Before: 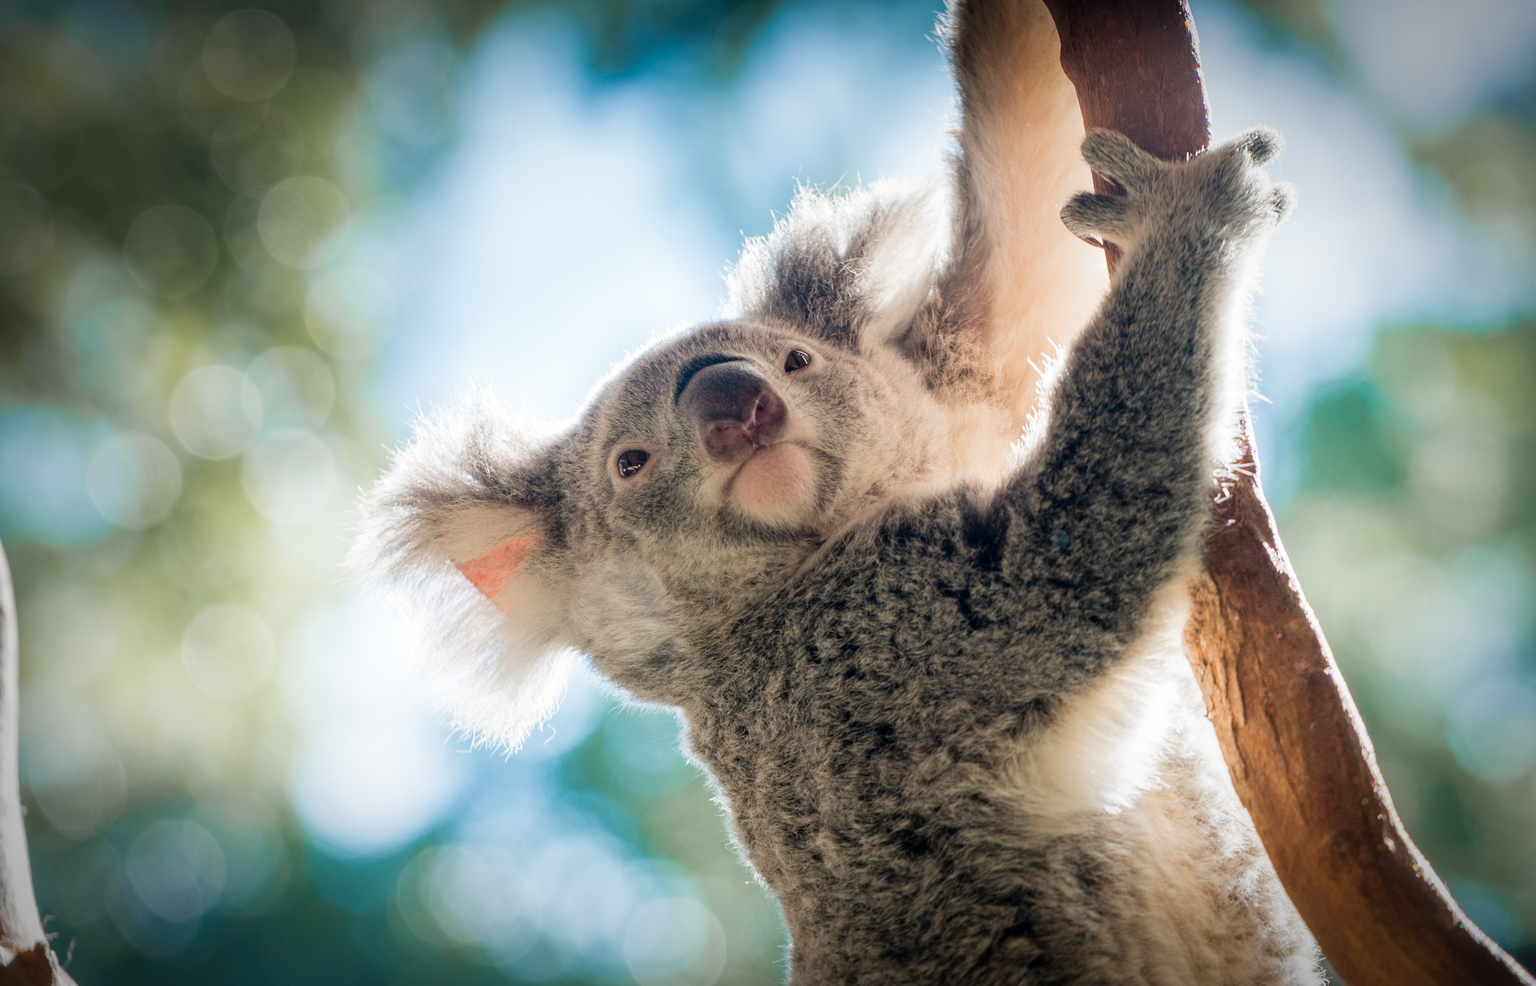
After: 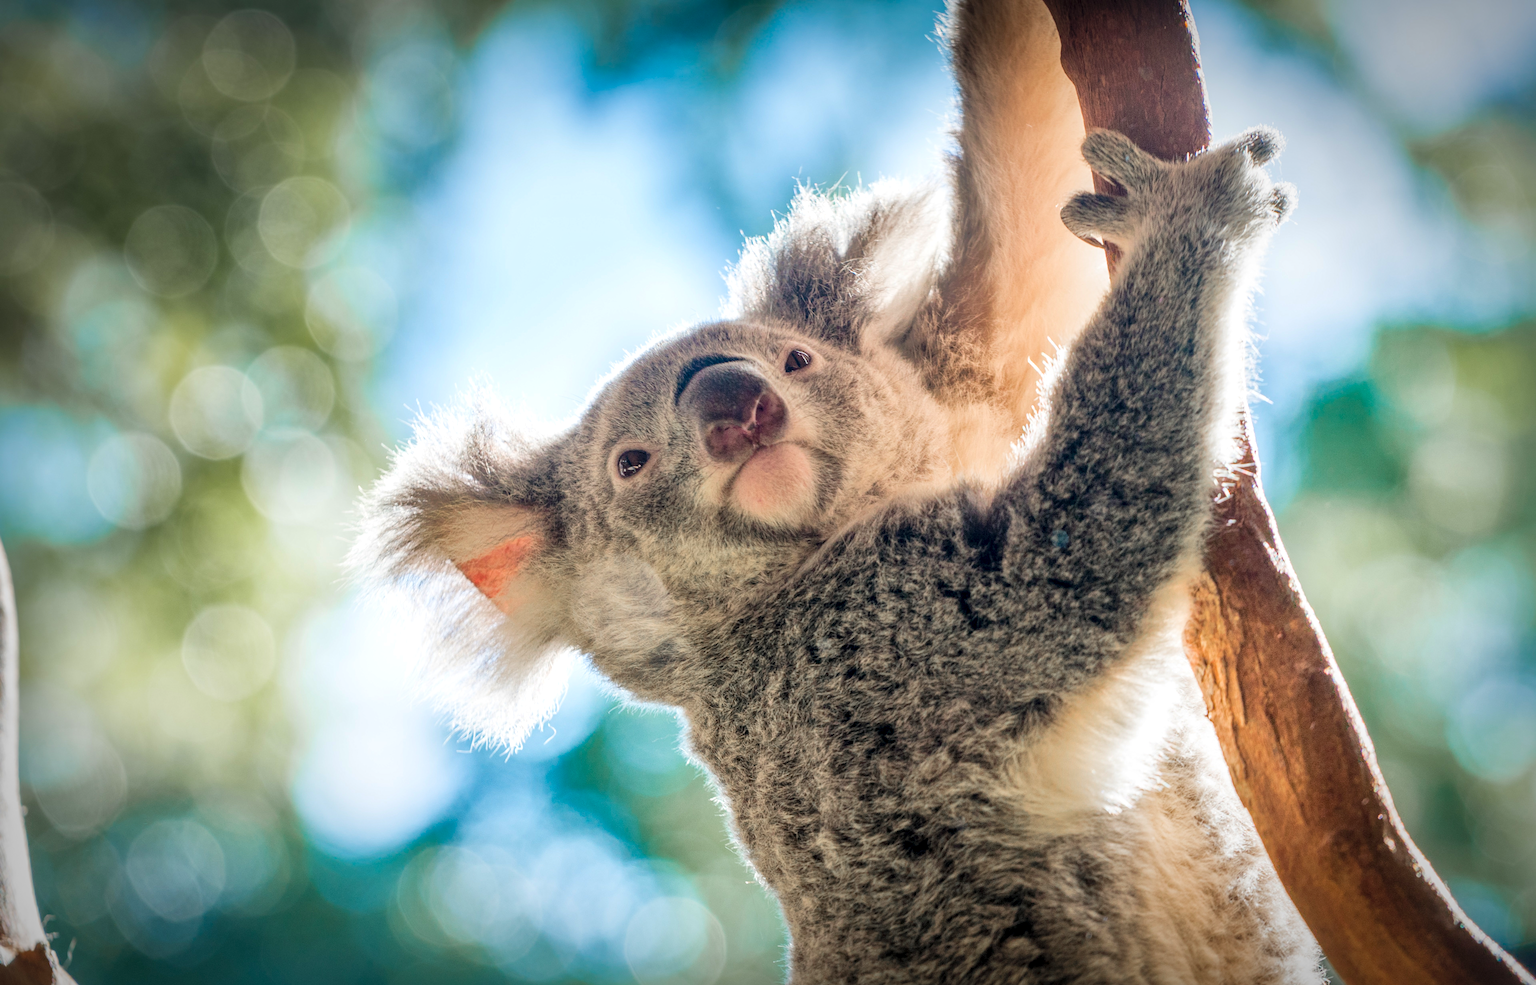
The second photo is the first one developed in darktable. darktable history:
contrast brightness saturation: contrast 0.199, brightness 0.158, saturation 0.218
shadows and highlights: shadows 39.96, highlights -60.03
local contrast: on, module defaults
